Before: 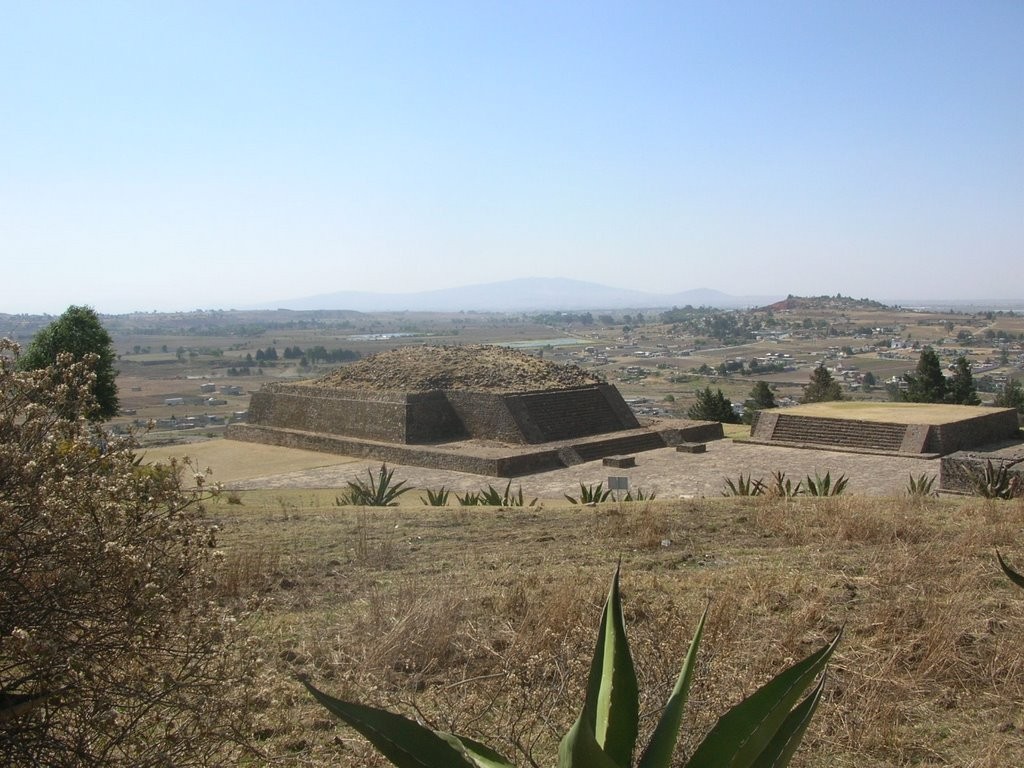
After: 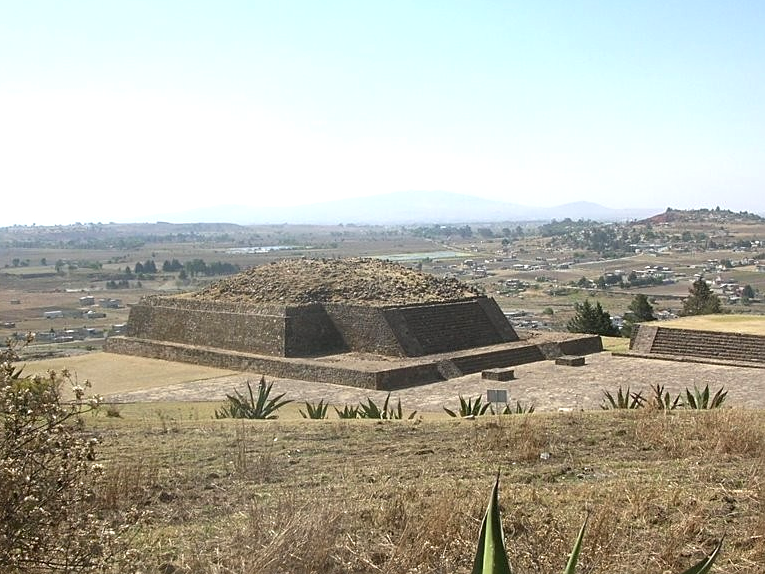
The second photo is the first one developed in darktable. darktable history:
sharpen: on, module defaults
exposure: black level correction 0.001, exposure 0.5 EV, compensate exposure bias true, compensate highlight preservation false
crop and rotate: left 11.831%, top 11.346%, right 13.429%, bottom 13.899%
